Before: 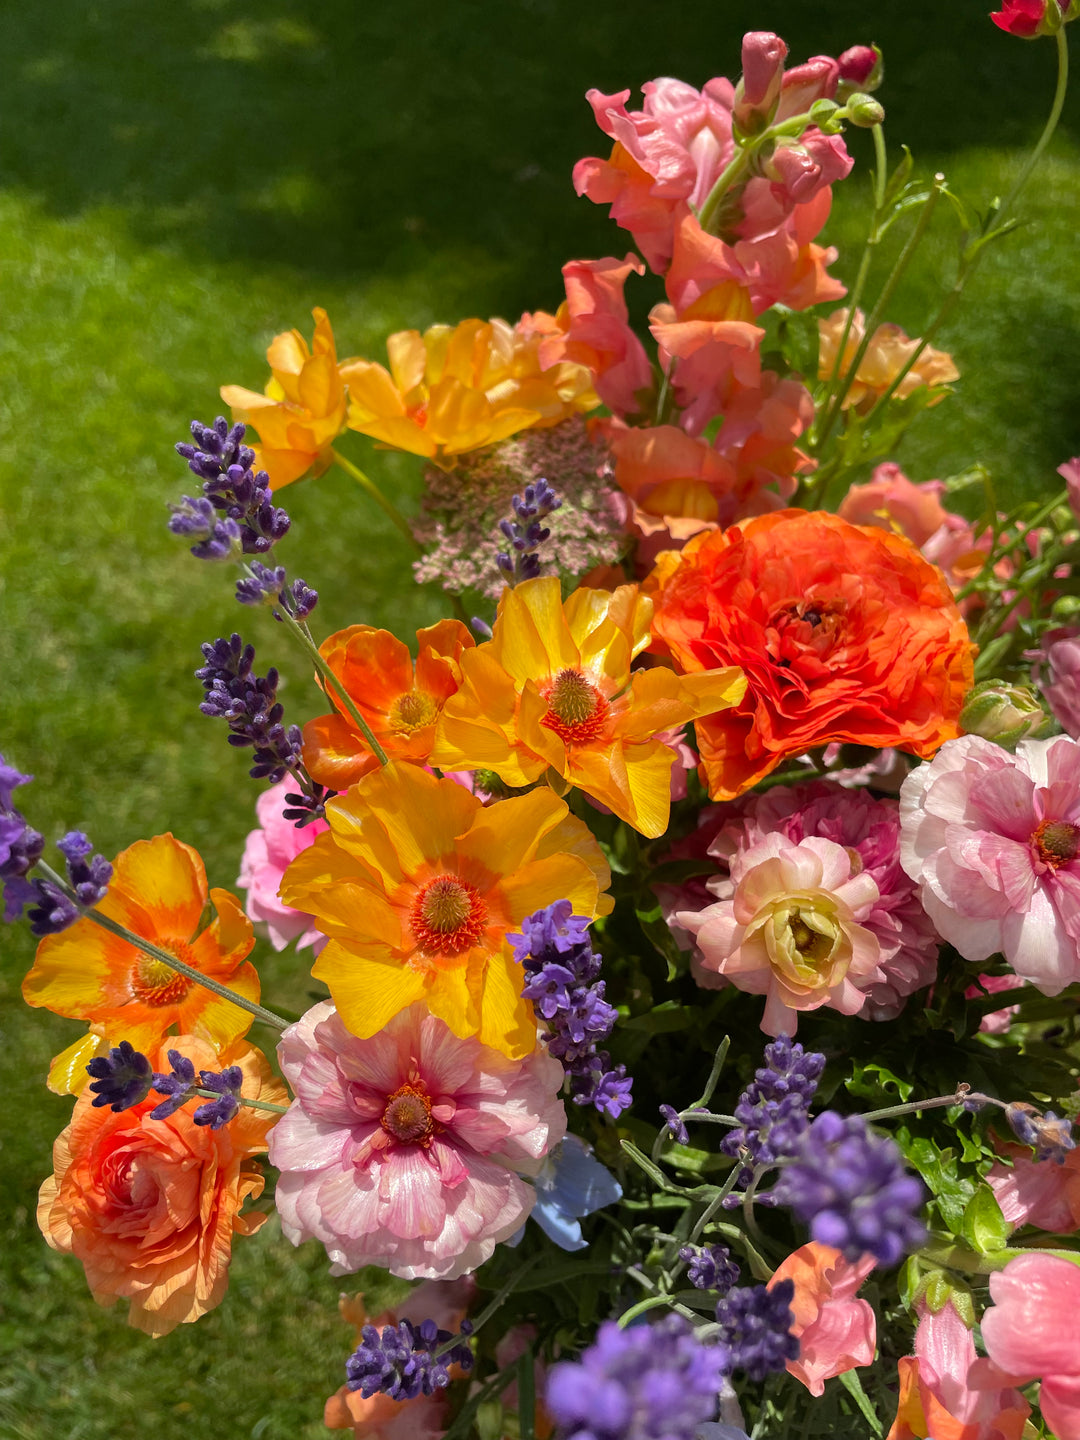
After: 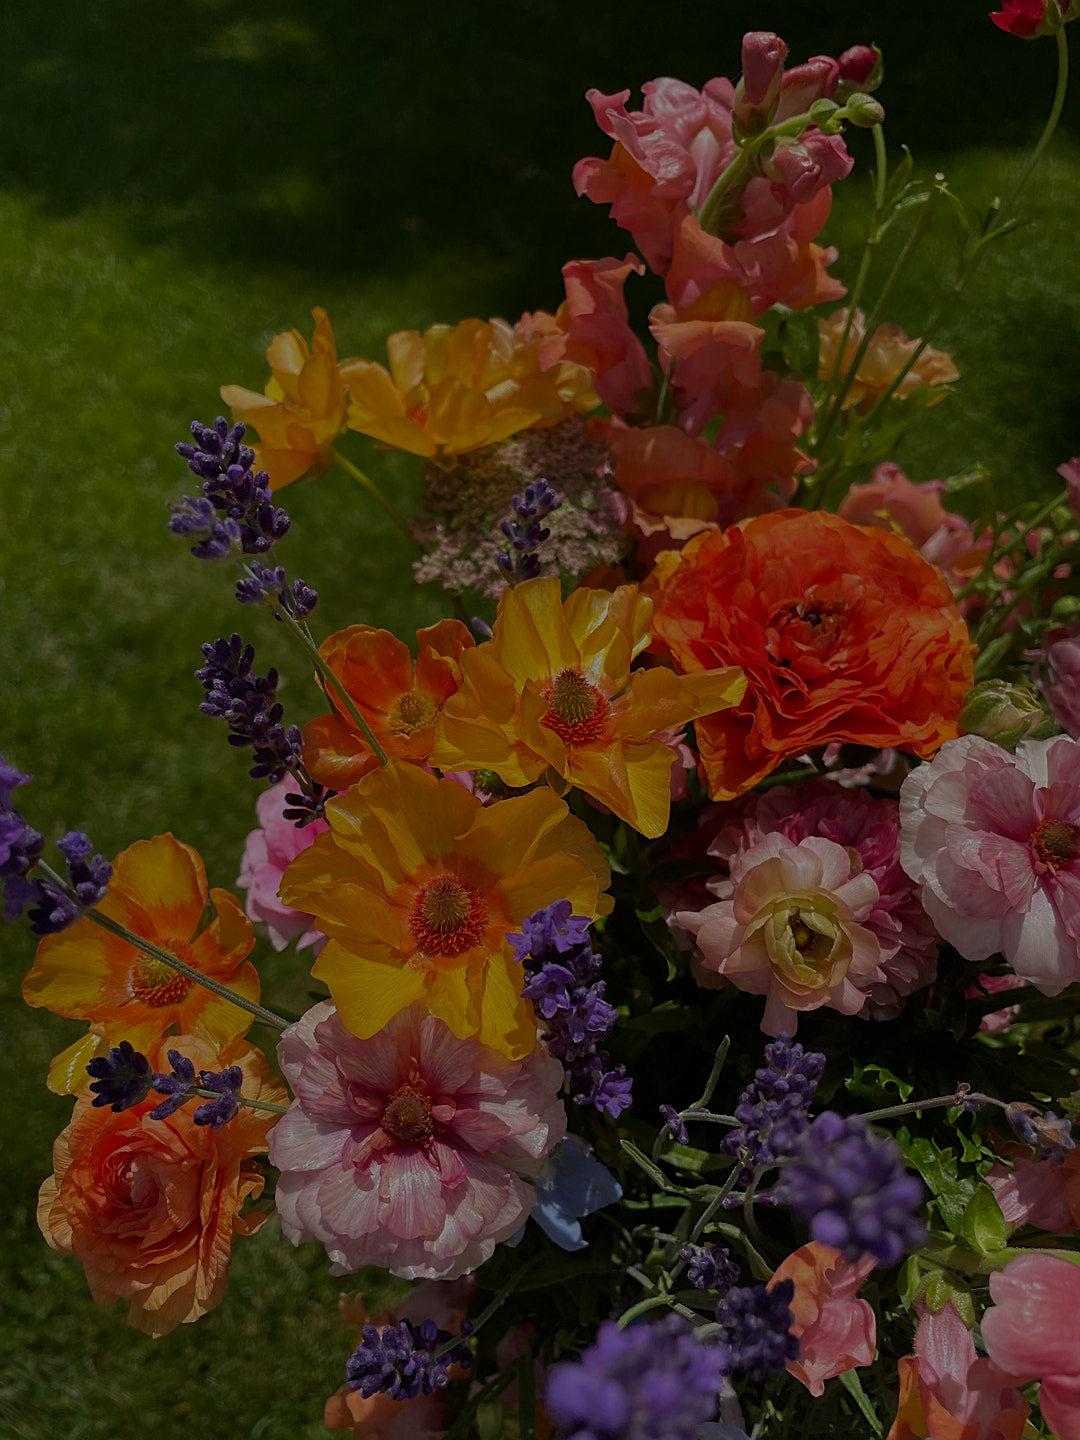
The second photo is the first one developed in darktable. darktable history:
exposure: exposure -2.002 EV, compensate highlight preservation false
sharpen: on, module defaults
